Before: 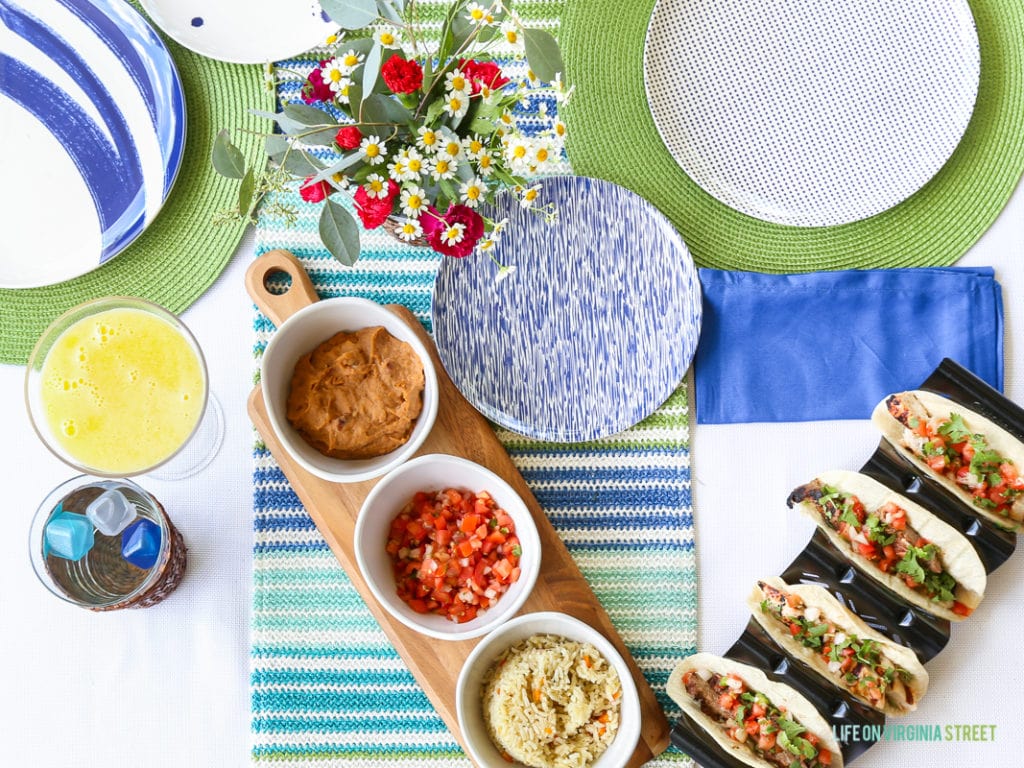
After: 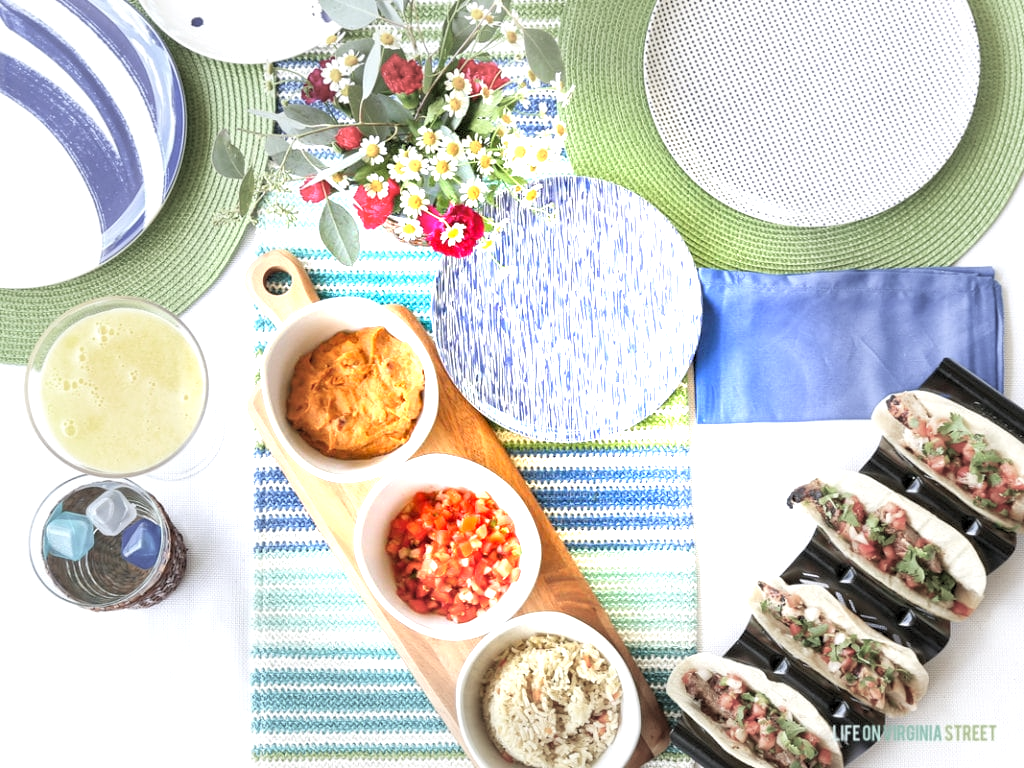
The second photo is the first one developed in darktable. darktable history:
vignetting: fall-off start 31.28%, fall-off radius 34.64%, brightness -0.575
rgb levels: levels [[0.013, 0.434, 0.89], [0, 0.5, 1], [0, 0.5, 1]]
exposure: black level correction 0, exposure 1.388 EV, compensate exposure bias true, compensate highlight preservation false
